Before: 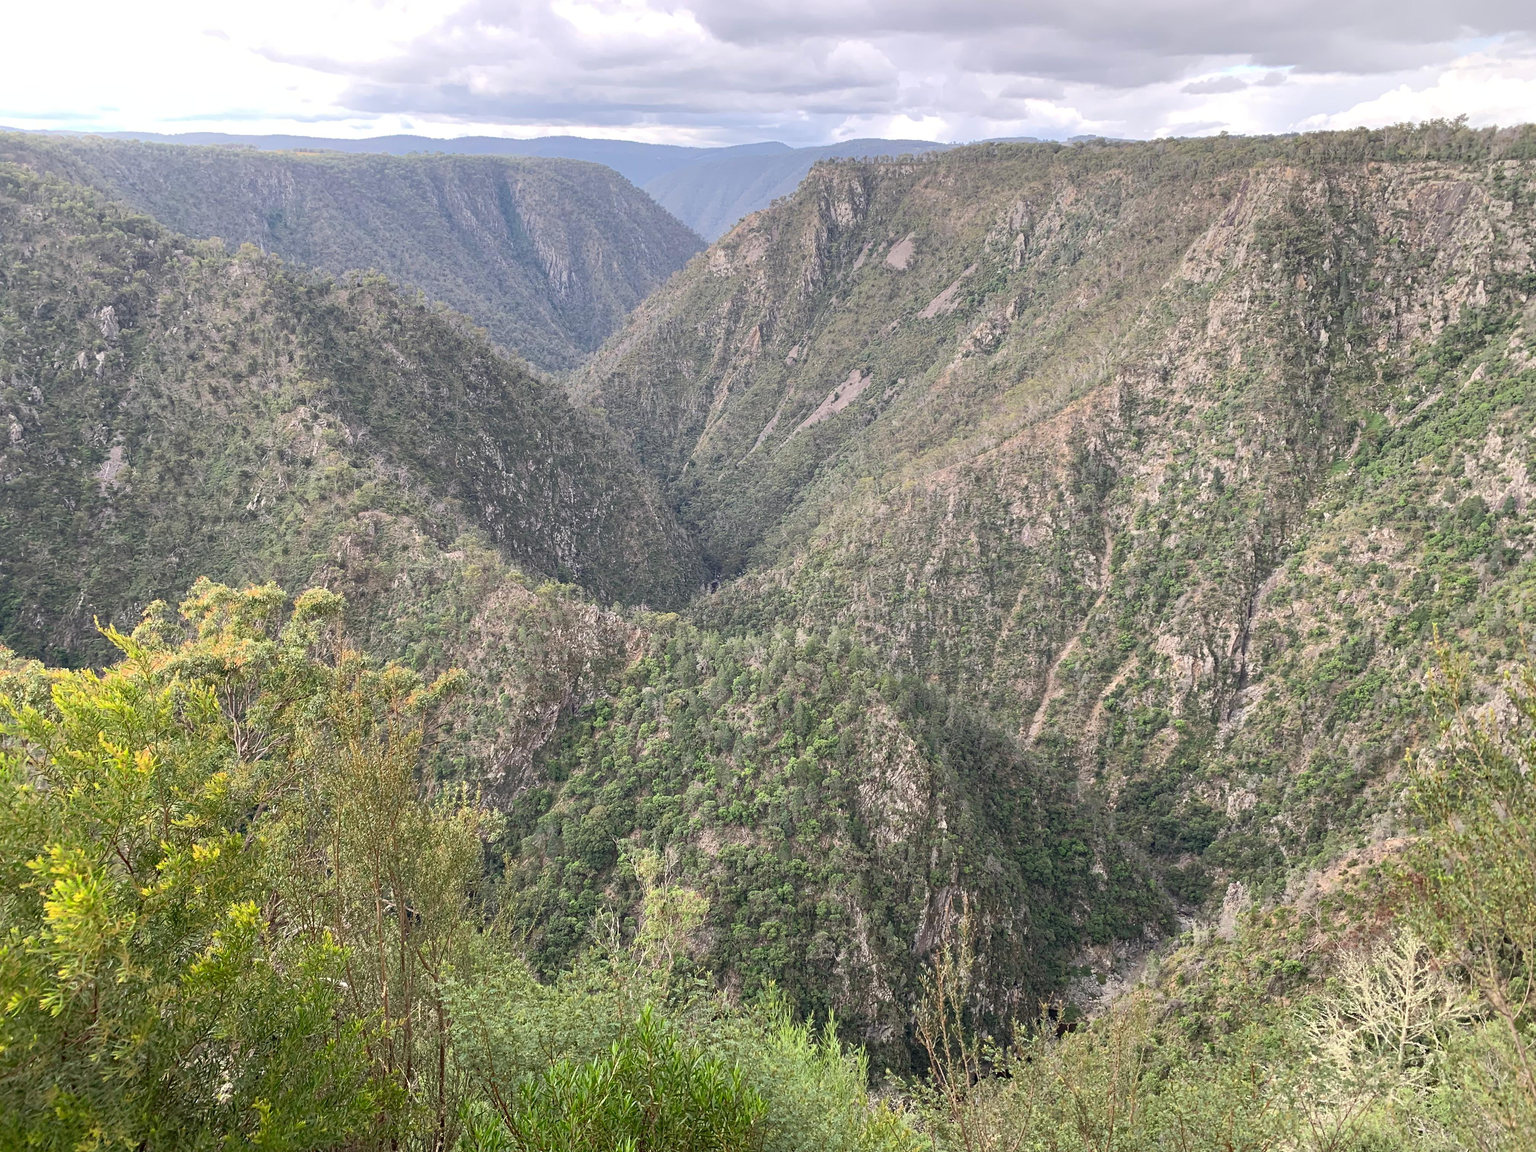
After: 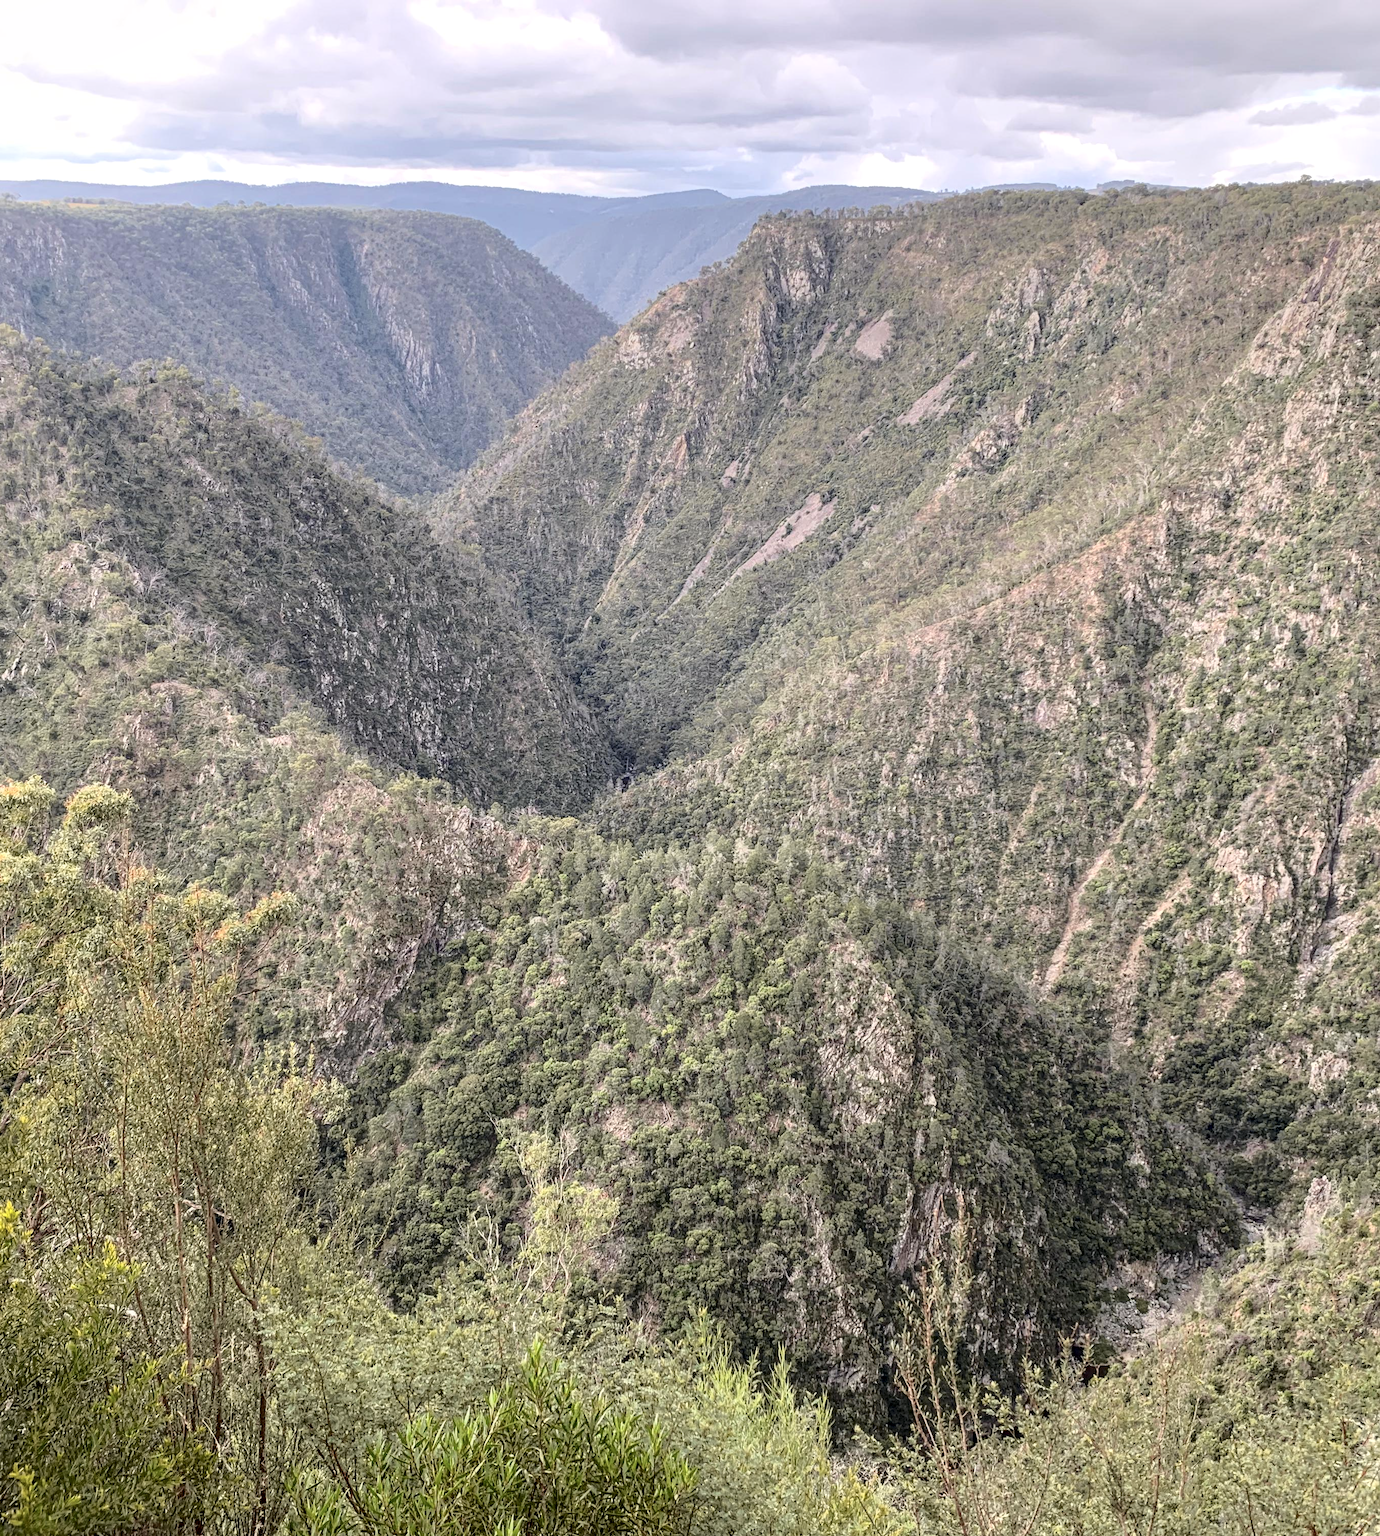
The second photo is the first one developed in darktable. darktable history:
local contrast: detail 130%
tone curve: curves: ch0 [(0.003, 0.015) (0.104, 0.07) (0.239, 0.201) (0.327, 0.317) (0.401, 0.443) (0.495, 0.55) (0.65, 0.68) (0.832, 0.858) (1, 0.977)]; ch1 [(0, 0) (0.161, 0.092) (0.35, 0.33) (0.379, 0.401) (0.447, 0.476) (0.495, 0.499) (0.515, 0.518) (0.55, 0.557) (0.621, 0.615) (0.718, 0.734) (1, 1)]; ch2 [(0, 0) (0.359, 0.372) (0.437, 0.437) (0.502, 0.501) (0.534, 0.537) (0.599, 0.586) (1, 1)], color space Lab, independent channels, preserve colors none
crop and rotate: left 15.99%, right 16.647%
